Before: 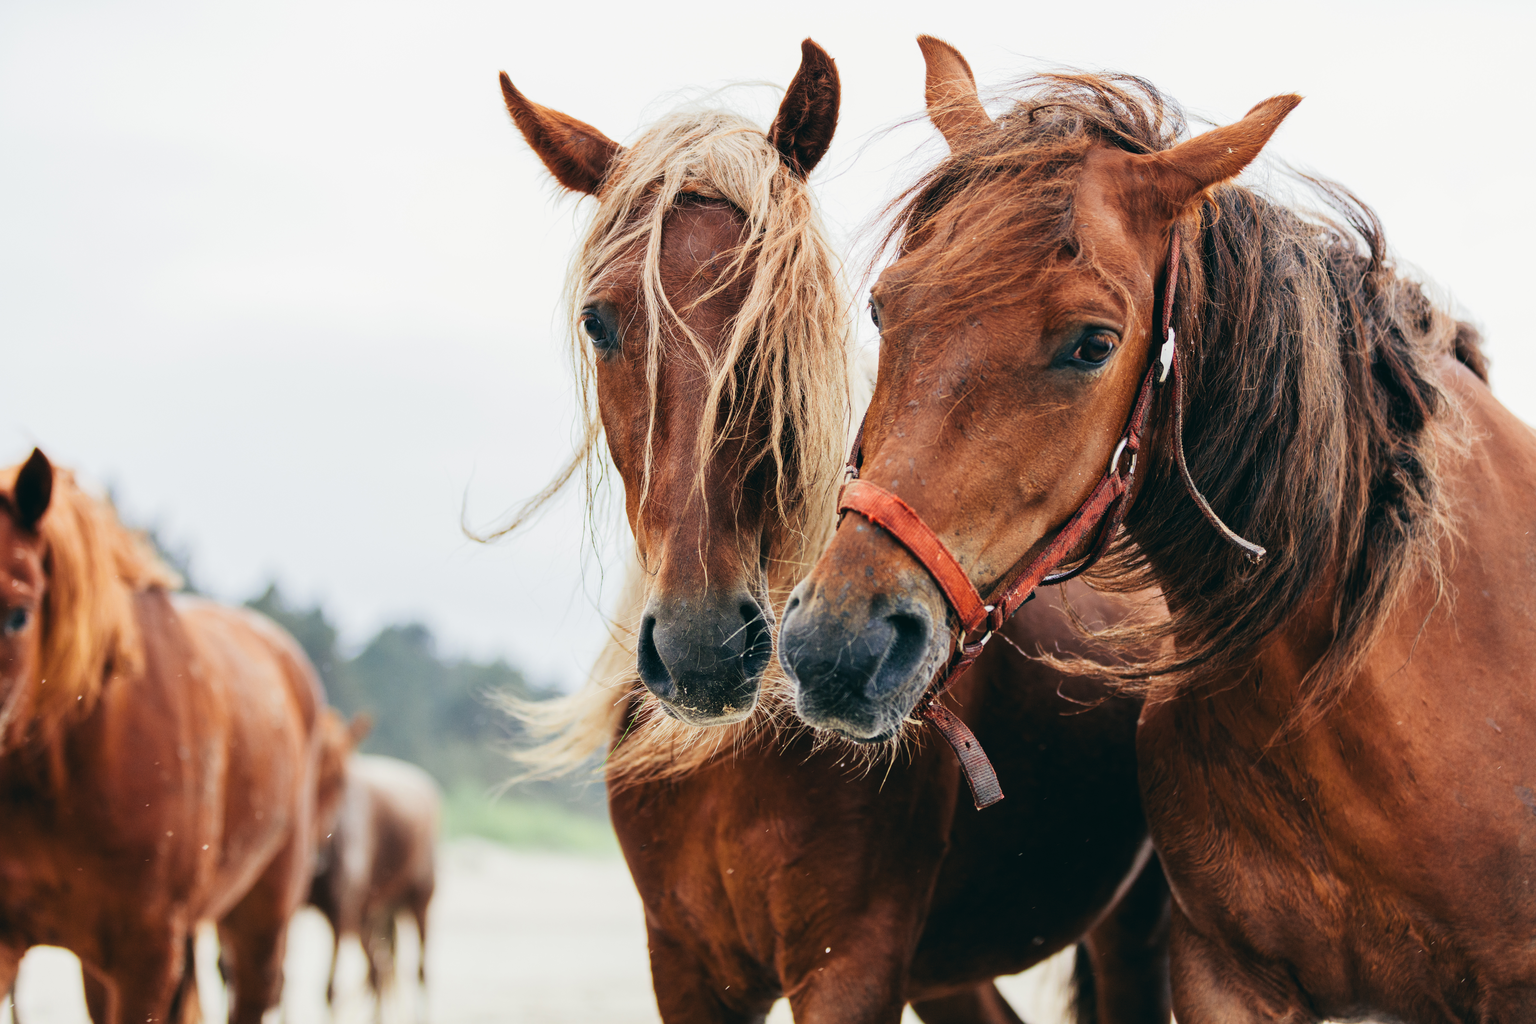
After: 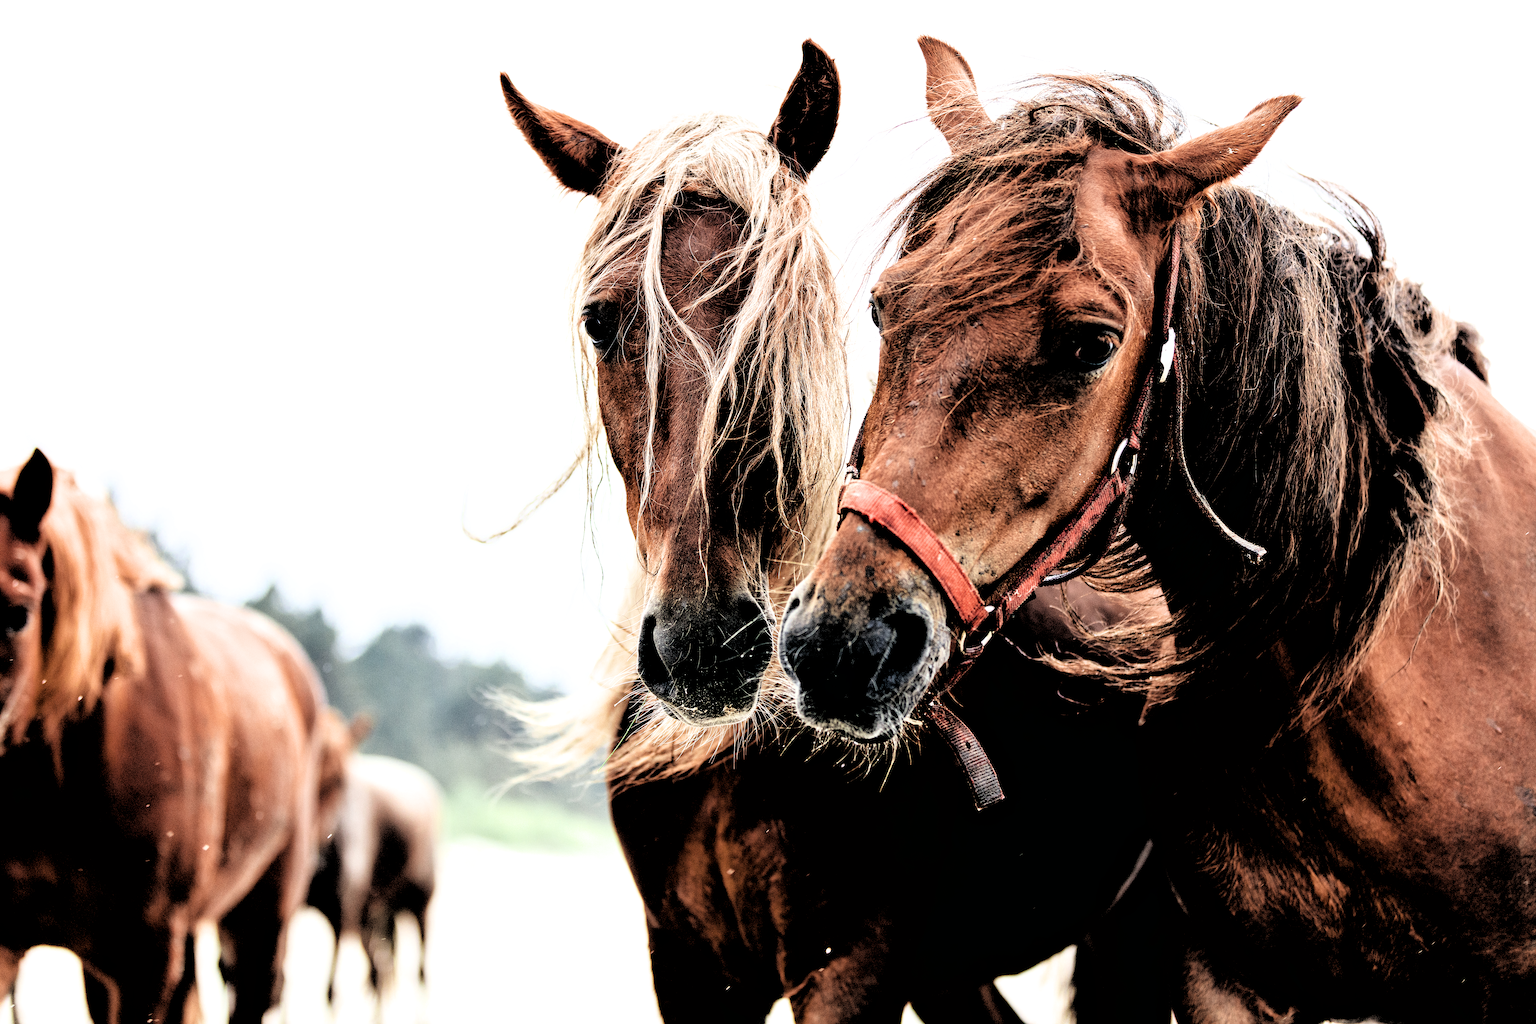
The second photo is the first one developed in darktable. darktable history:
filmic rgb: black relative exposure -1.03 EV, white relative exposure 2.09 EV, hardness 1.53, contrast 2.233, color science v6 (2022)
local contrast: mode bilateral grid, contrast 20, coarseness 51, detail 119%, midtone range 0.2
sharpen: on, module defaults
